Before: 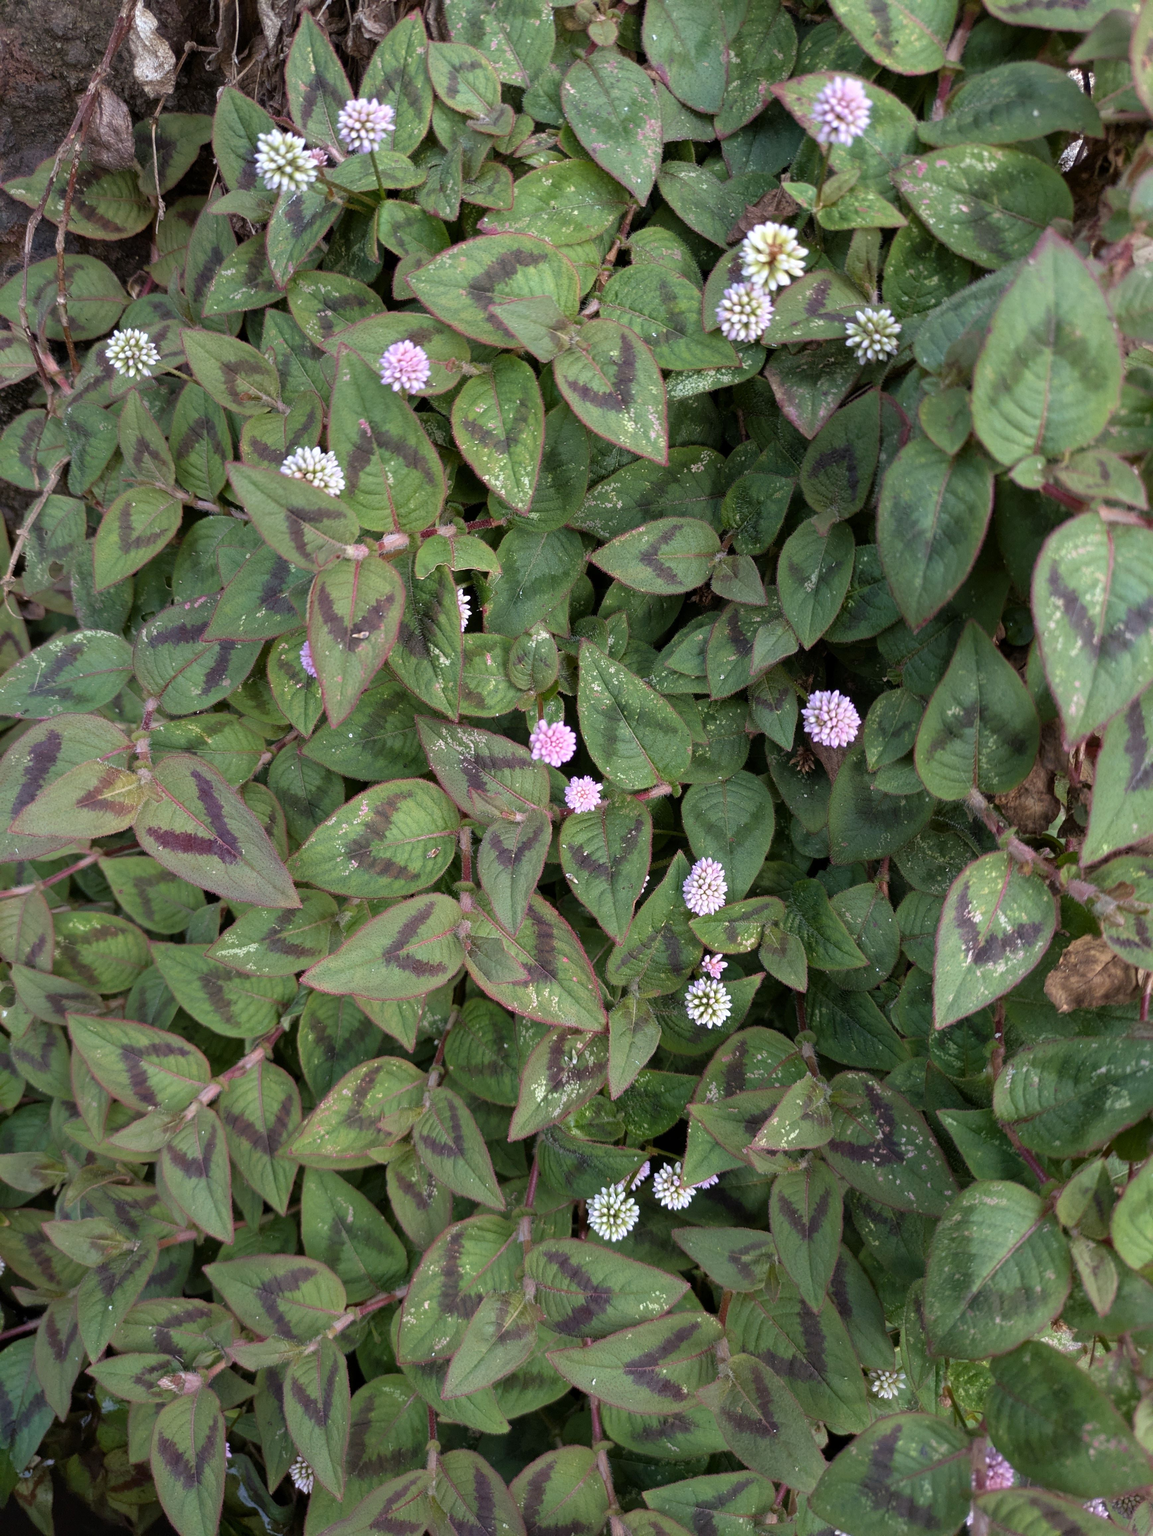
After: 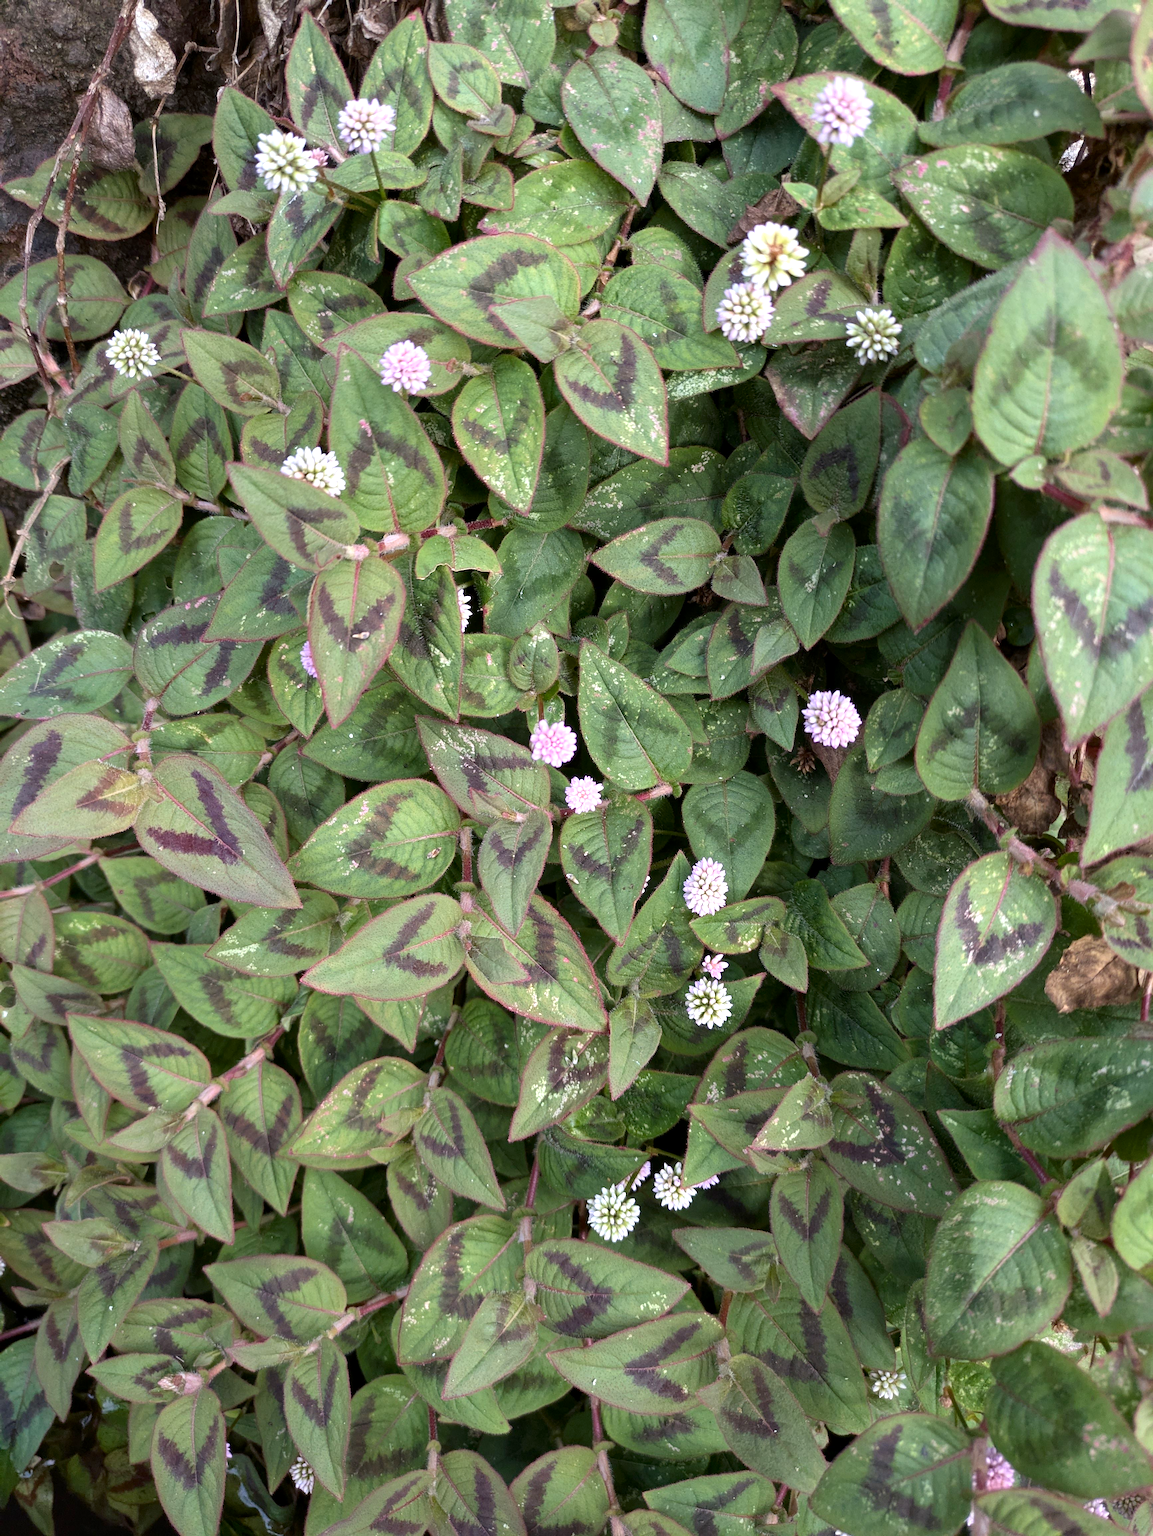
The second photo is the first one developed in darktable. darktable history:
contrast brightness saturation: contrast 0.14
exposure: black level correction 0.001, exposure 0.5 EV, compensate exposure bias true, compensate highlight preservation false
